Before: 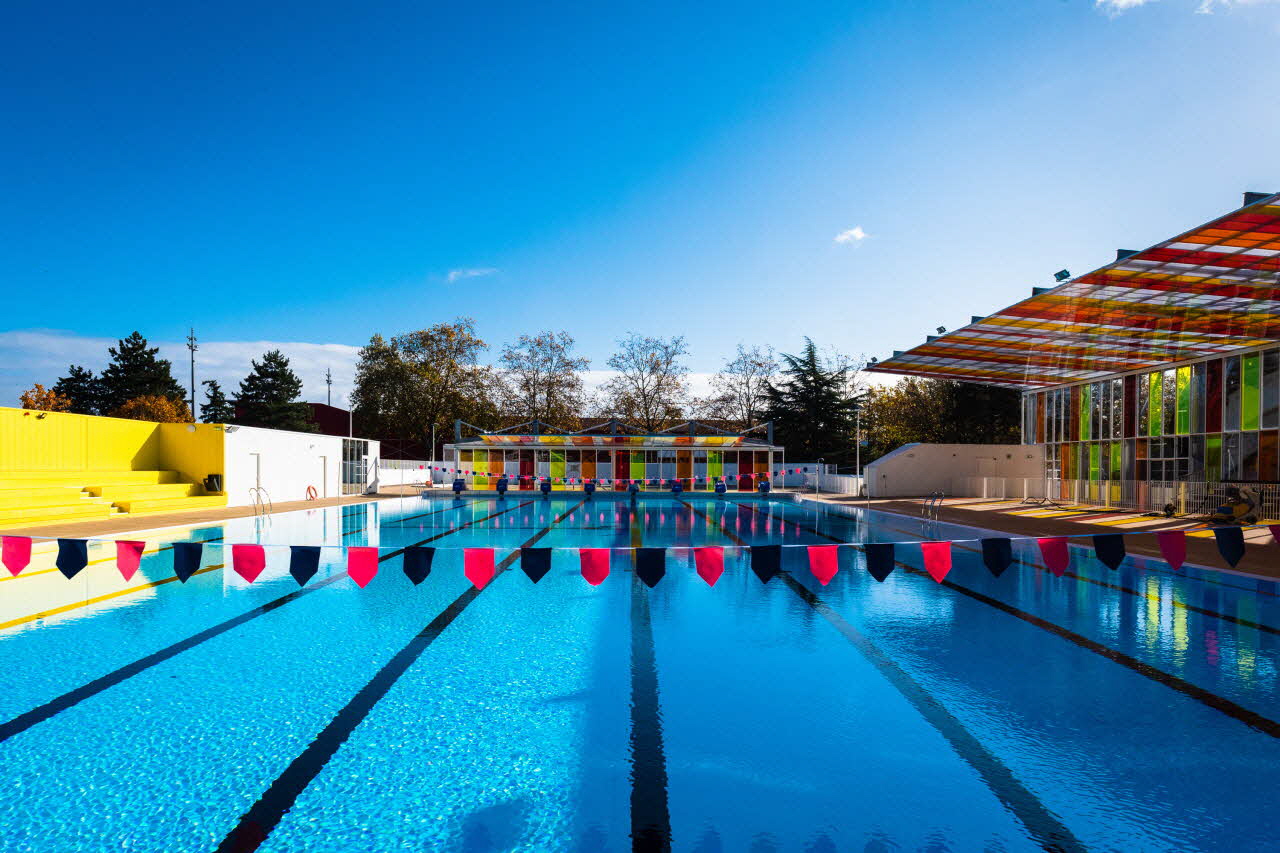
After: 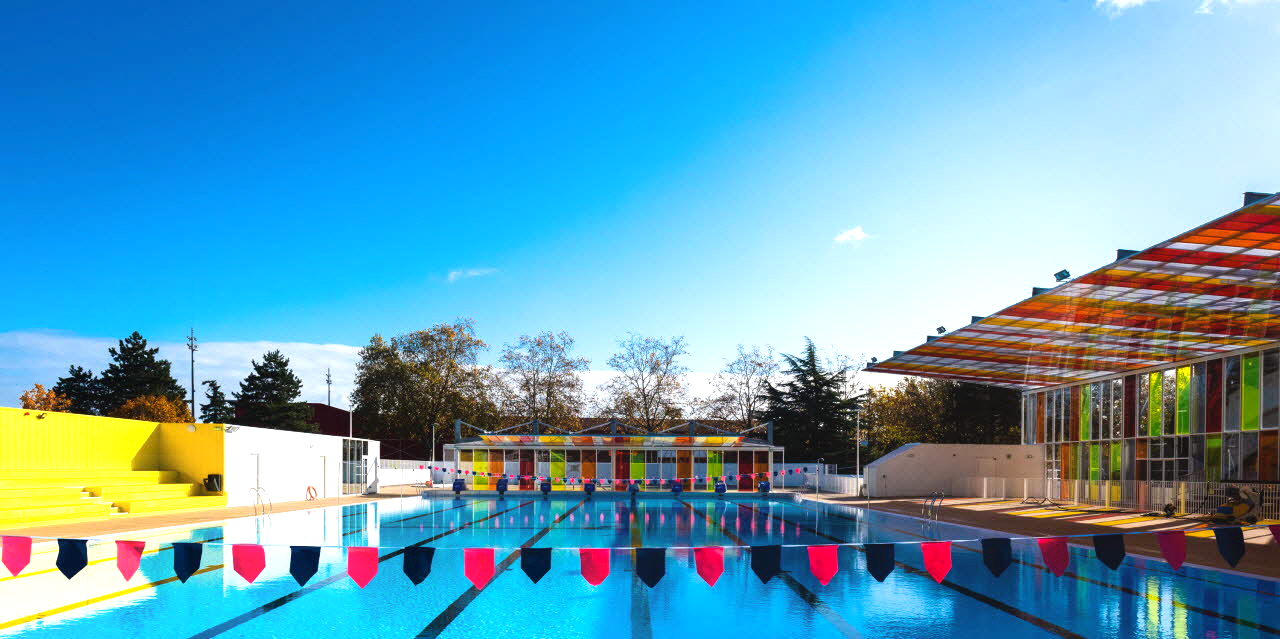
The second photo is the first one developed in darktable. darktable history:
crop: bottom 24.988%
contrast equalizer: octaves 7, y [[0.6 ×6], [0.55 ×6], [0 ×6], [0 ×6], [0 ×6]], mix -0.36
exposure: black level correction 0, exposure 0.5 EV, compensate exposure bias true, compensate highlight preservation false
